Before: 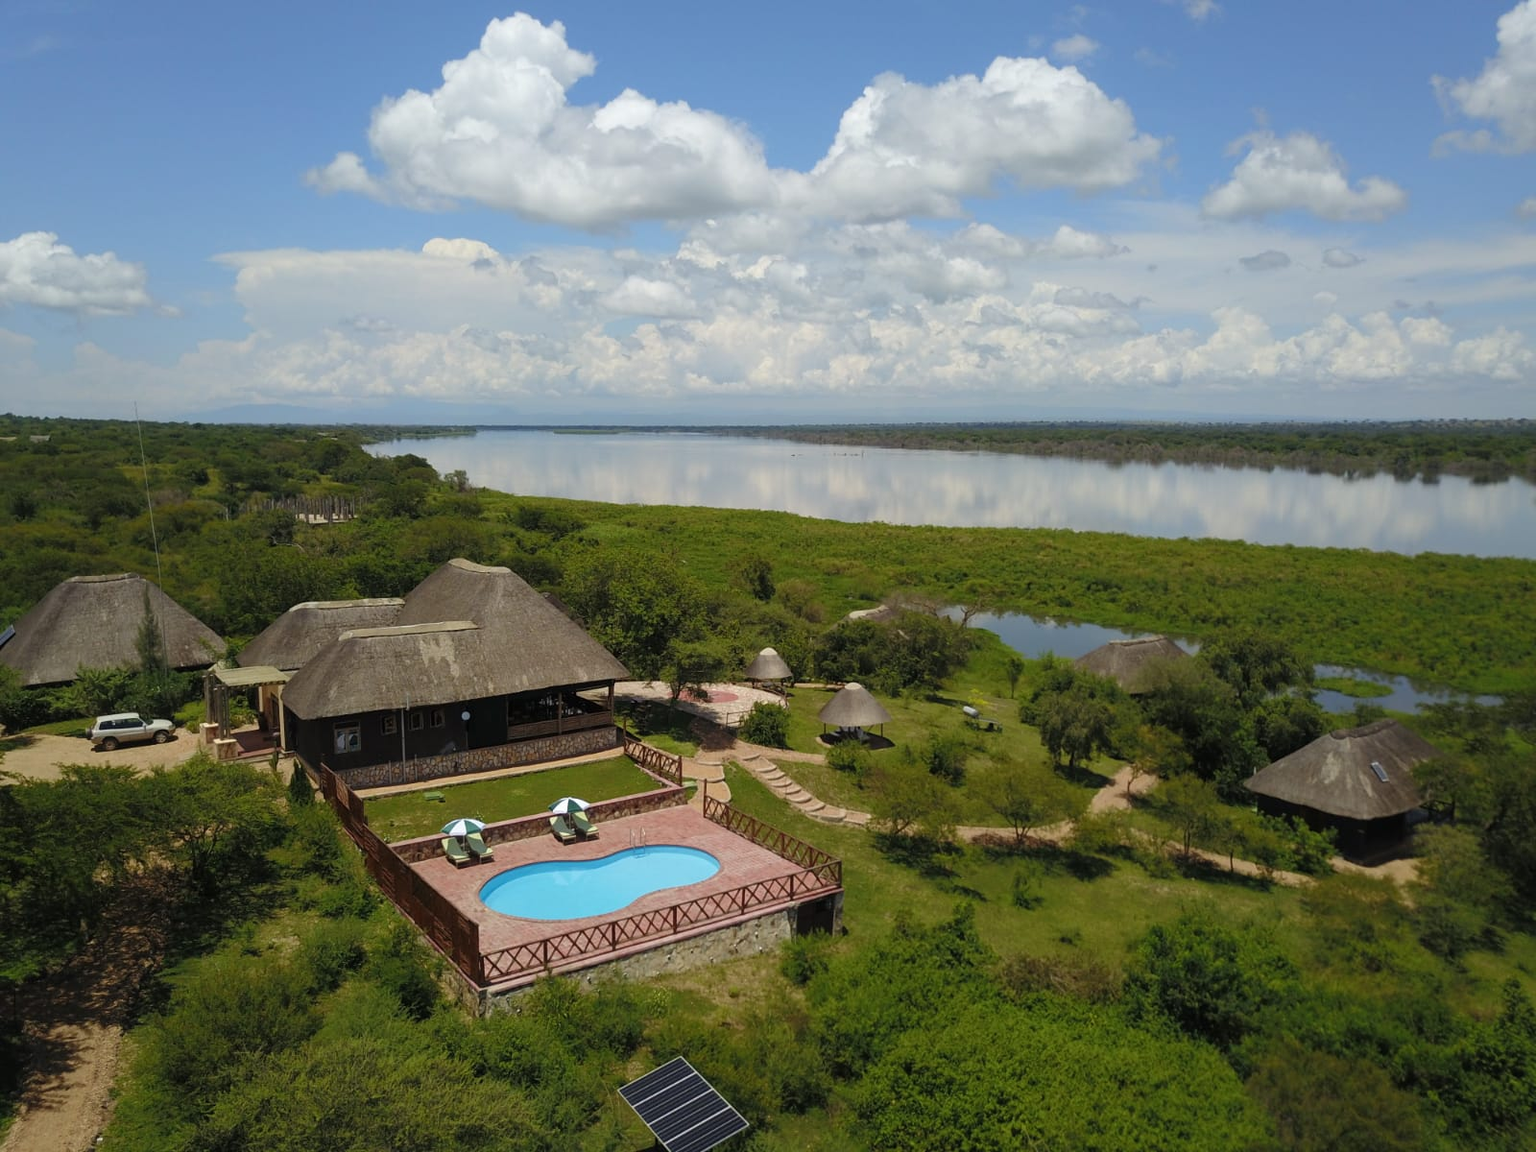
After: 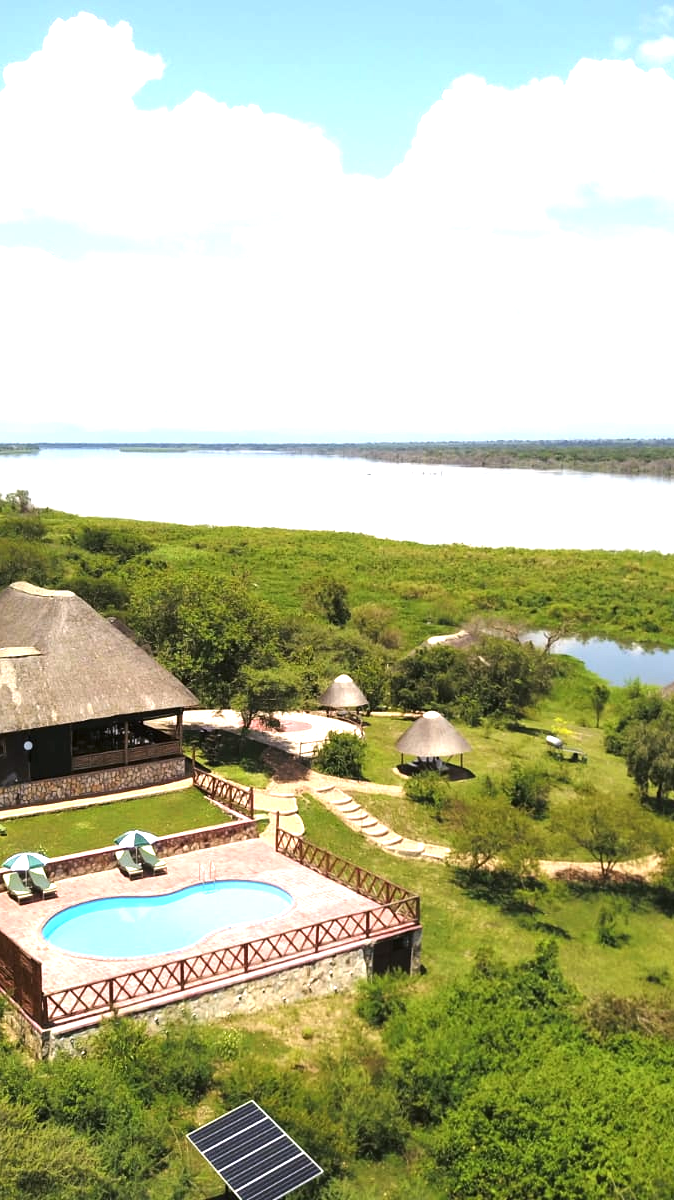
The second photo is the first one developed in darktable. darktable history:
color balance rgb: on, module defaults
tone equalizer: -8 EV -0.417 EV, -7 EV -0.389 EV, -6 EV -0.333 EV, -5 EV -0.222 EV, -3 EV 0.222 EV, -2 EV 0.333 EV, -1 EV 0.389 EV, +0 EV 0.417 EV, edges refinement/feathering 500, mask exposure compensation -1.57 EV, preserve details no
crop: left 28.583%, right 29.231%
exposure: black level correction 0, exposure 1.3 EV, compensate highlight preservation false
color correction: highlights a* 3.12, highlights b* -1.55, shadows a* -0.101, shadows b* 2.52, saturation 0.98
